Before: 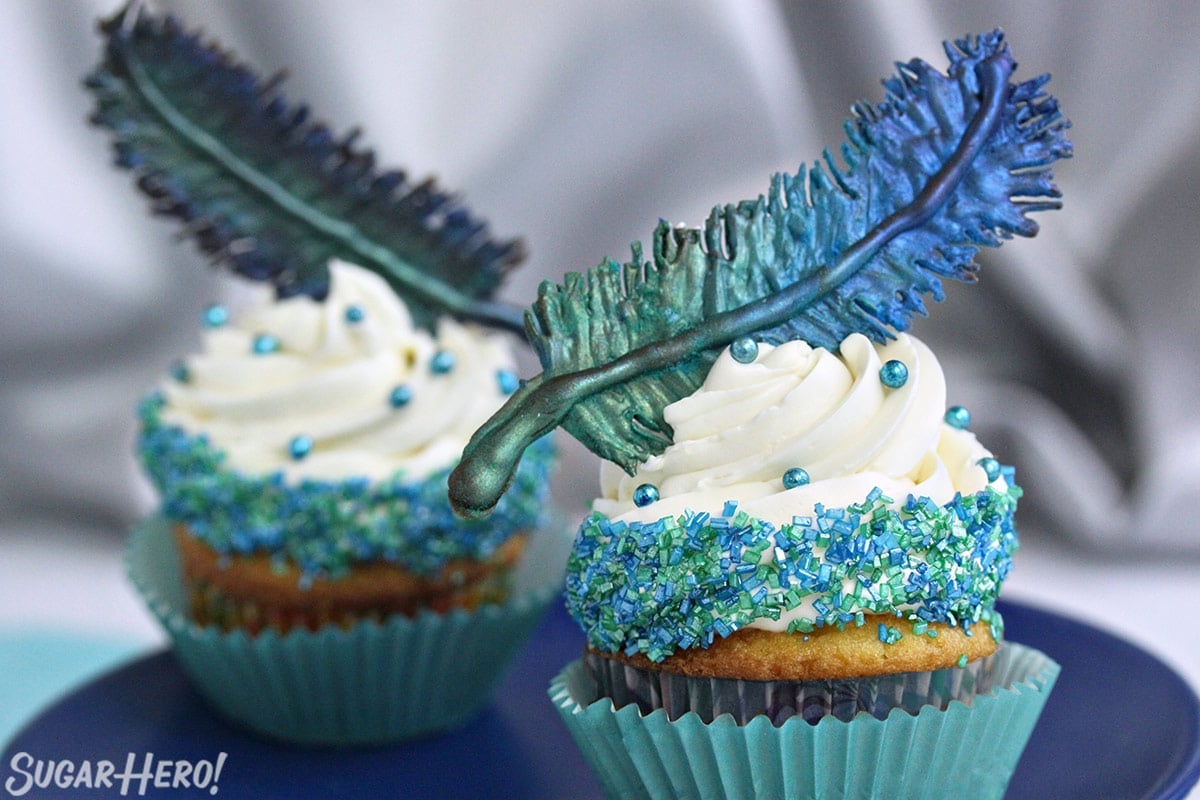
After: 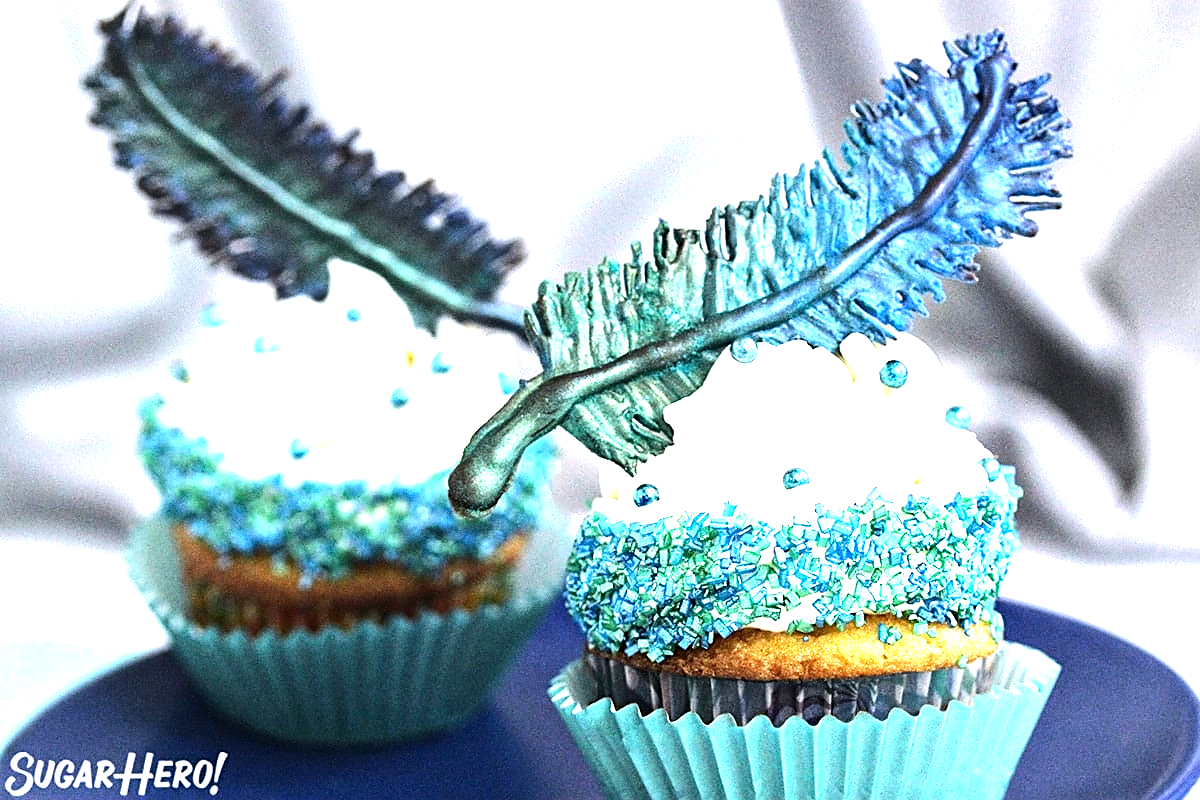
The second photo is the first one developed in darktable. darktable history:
levels: levels [0, 0.476, 0.951]
exposure: black level correction 0, exposure 0.7 EV, compensate exposure bias true, compensate highlight preservation false
sharpen: on, module defaults
grain: coarseness 0.09 ISO, strength 40%
tone equalizer: -8 EV -1.08 EV, -7 EV -1.01 EV, -6 EV -0.867 EV, -5 EV -0.578 EV, -3 EV 0.578 EV, -2 EV 0.867 EV, -1 EV 1.01 EV, +0 EV 1.08 EV, edges refinement/feathering 500, mask exposure compensation -1.57 EV, preserve details no
